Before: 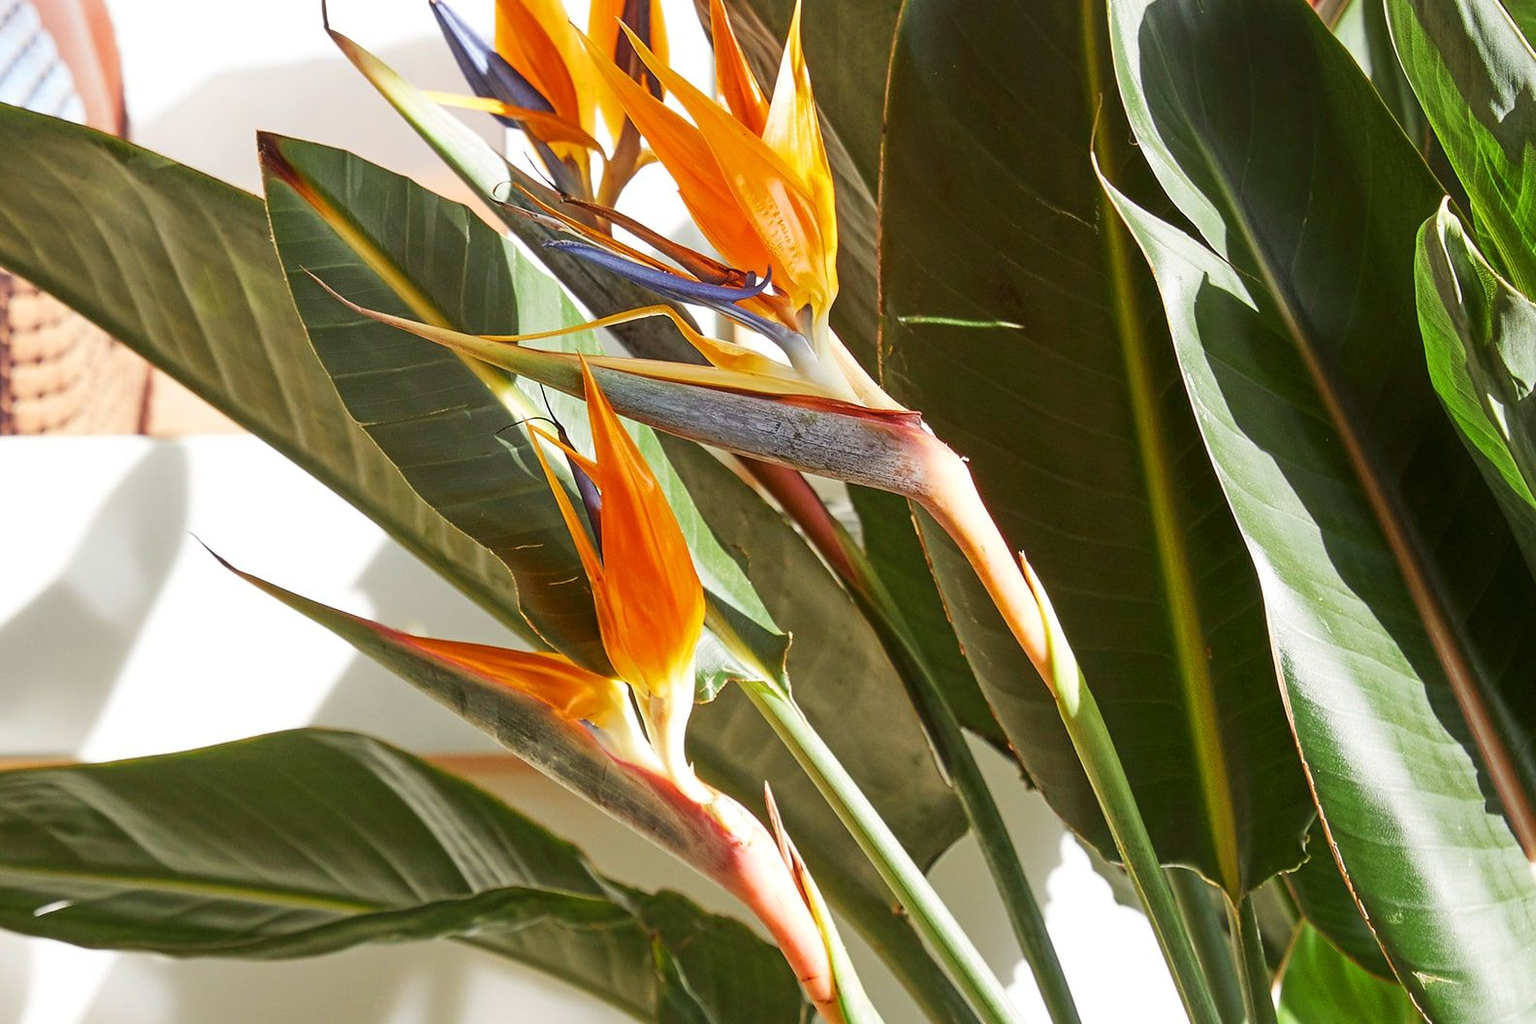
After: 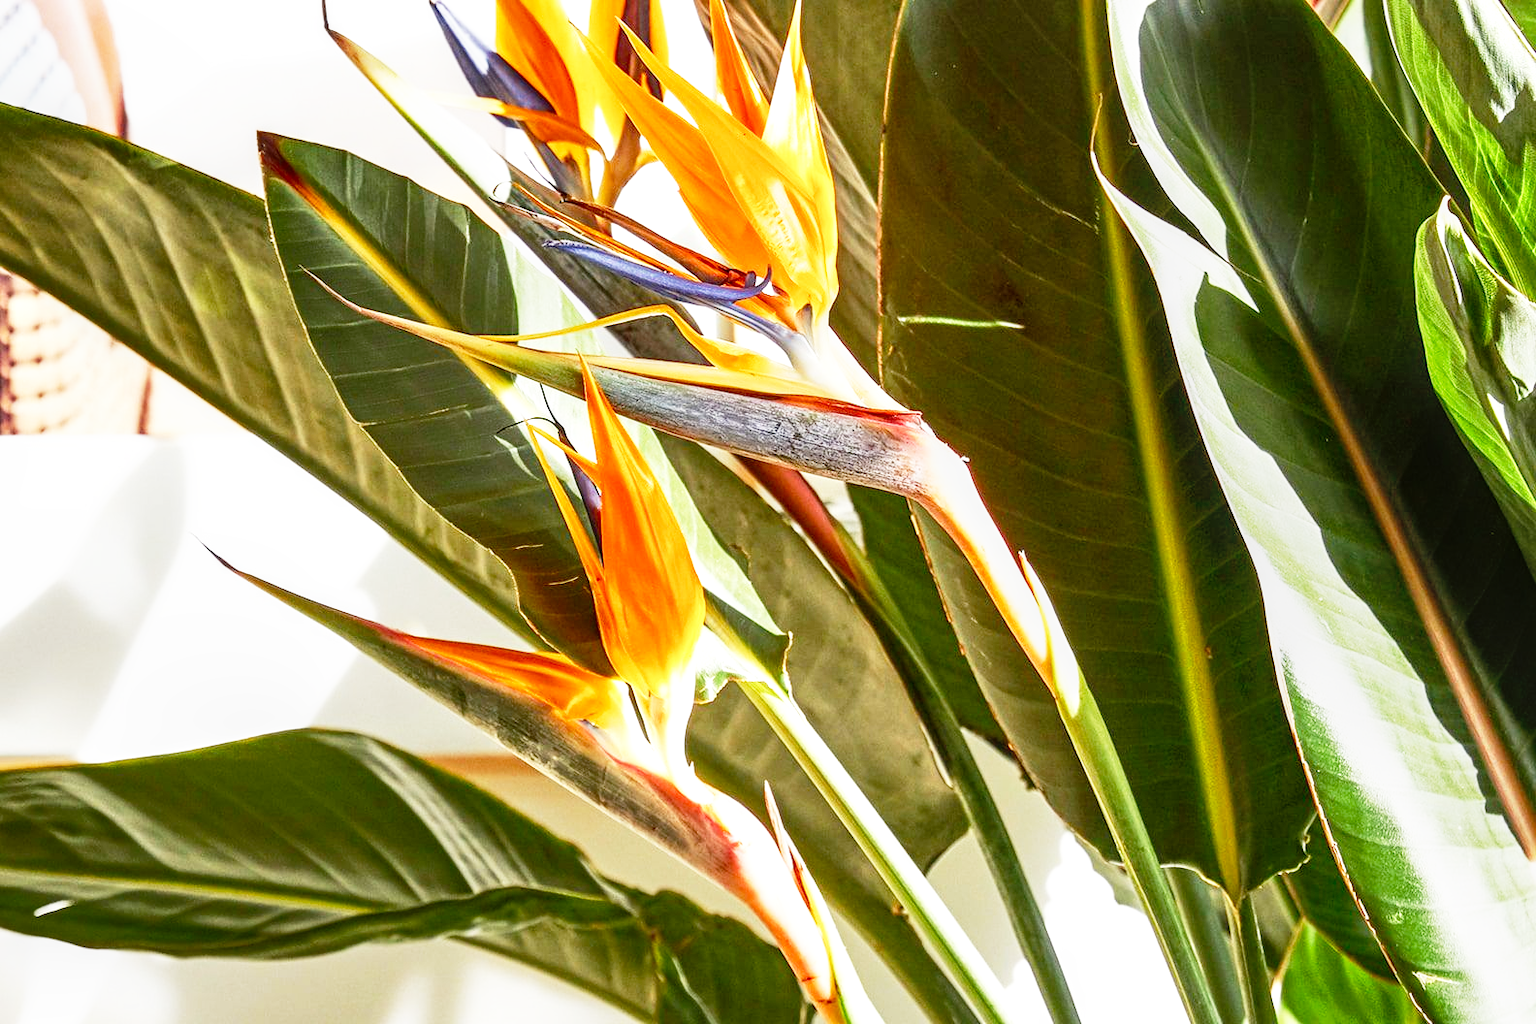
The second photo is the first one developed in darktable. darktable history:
base curve: curves: ch0 [(0, 0) (0.012, 0.01) (0.073, 0.168) (0.31, 0.711) (0.645, 0.957) (1, 1)], preserve colors none
local contrast: on, module defaults
shadows and highlights: radius 264.75, soften with gaussian
color balance rgb: perceptual saturation grading › global saturation -1%
